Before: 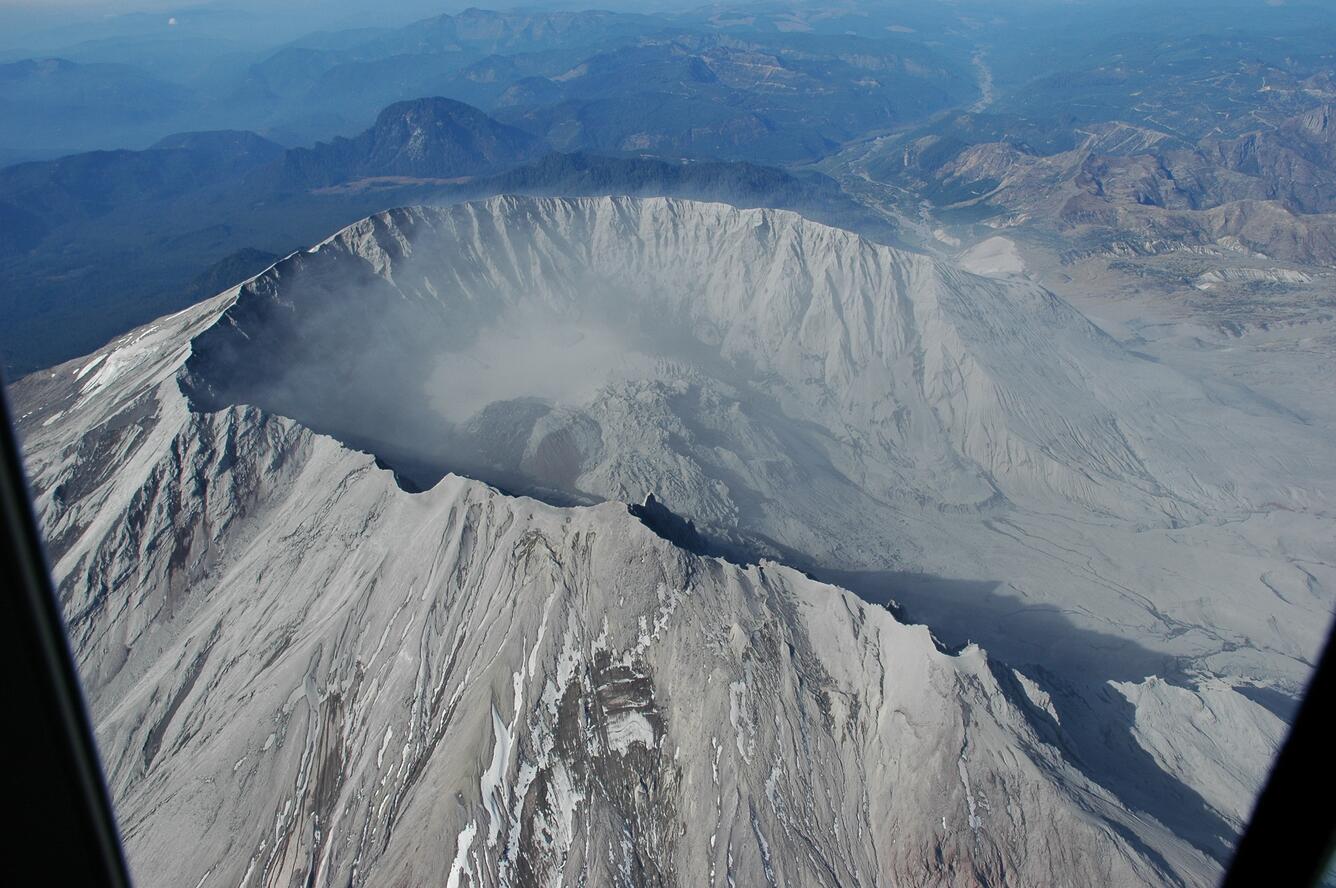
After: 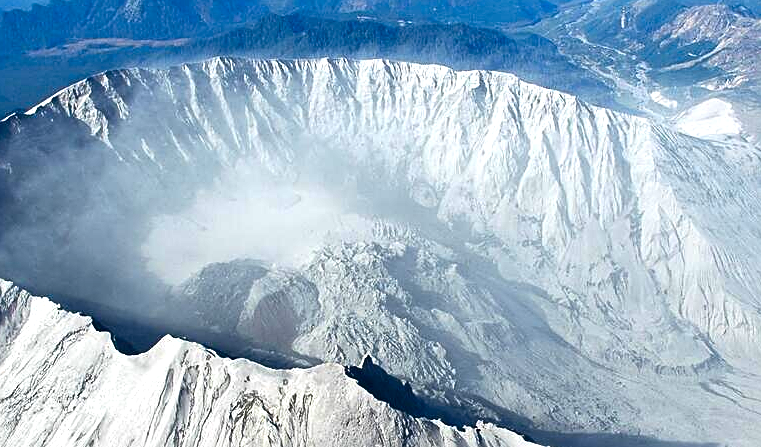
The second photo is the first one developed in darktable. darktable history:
exposure: black level correction 0.002, exposure 1.324 EV, compensate exposure bias true, compensate highlight preservation false
sharpen: on, module defaults
contrast brightness saturation: contrast 0.102, brightness -0.276, saturation 0.135
crop: left 21.193%, top 15.604%, right 21.777%, bottom 33.956%
